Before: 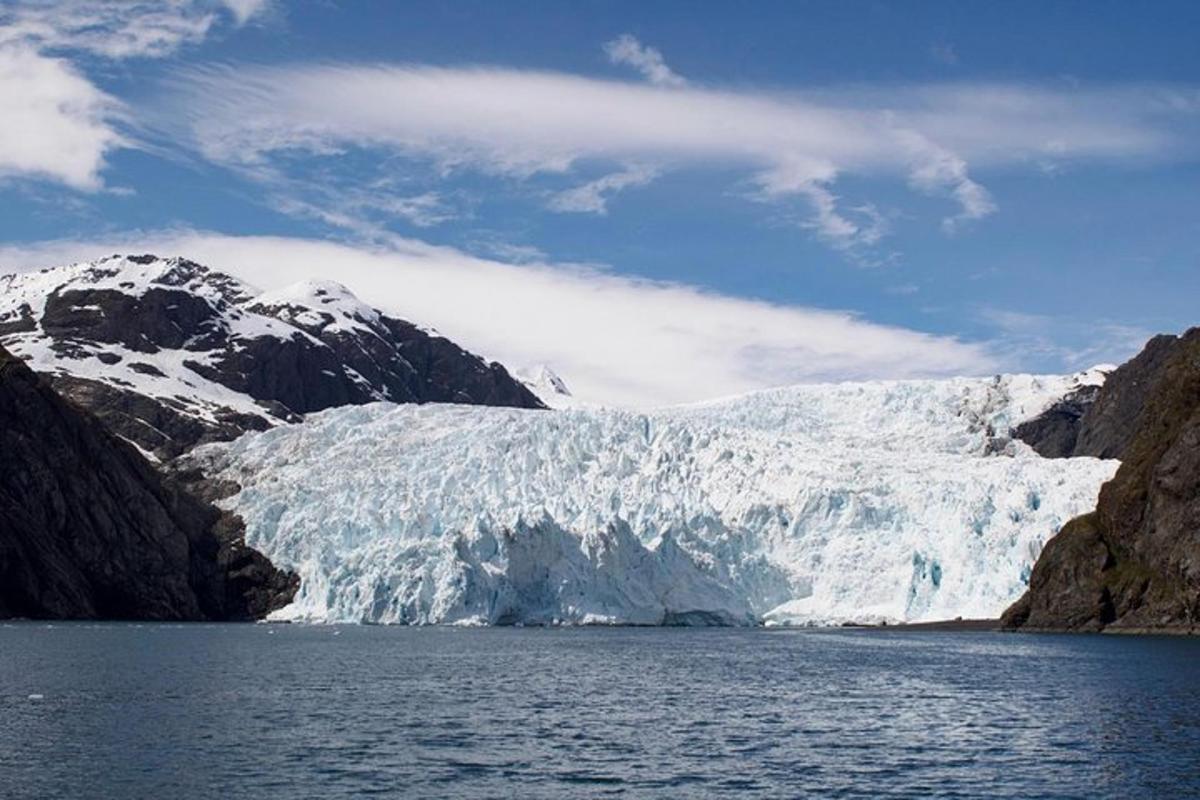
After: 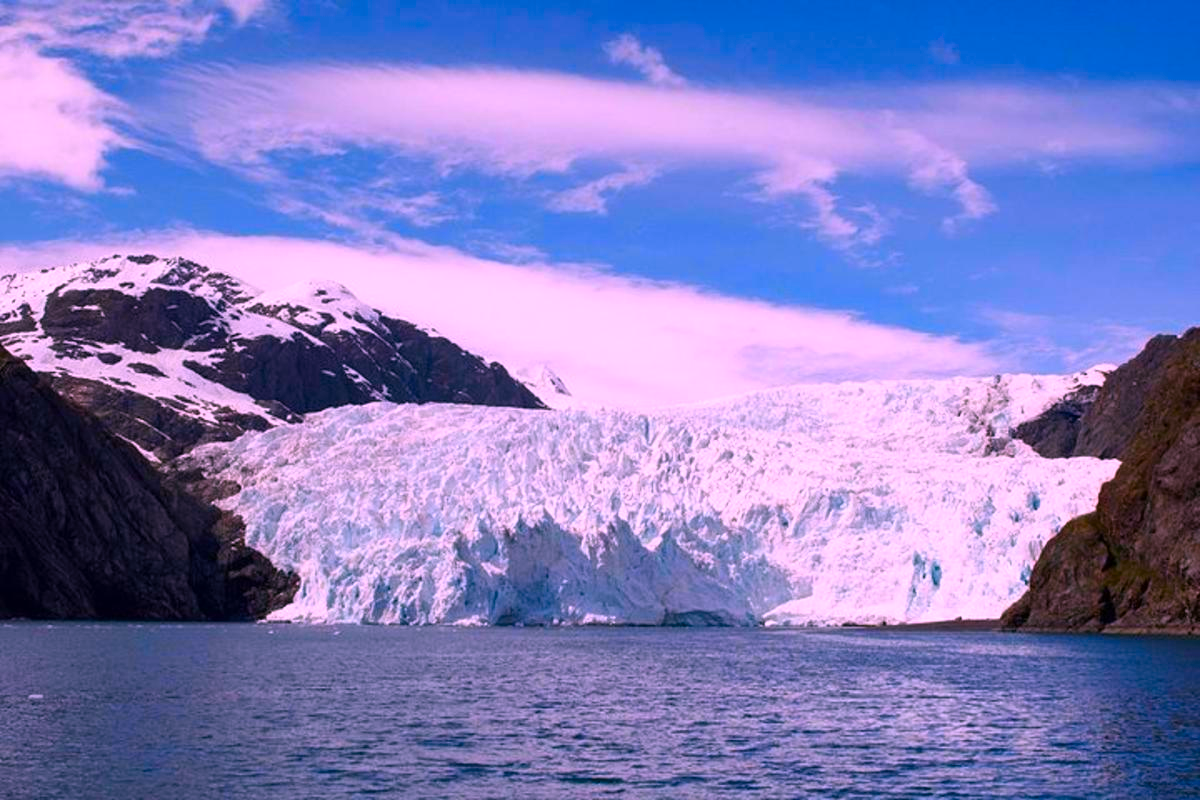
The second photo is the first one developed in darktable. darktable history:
color correction: highlights a* 19.14, highlights b* -11.91, saturation 1.69
